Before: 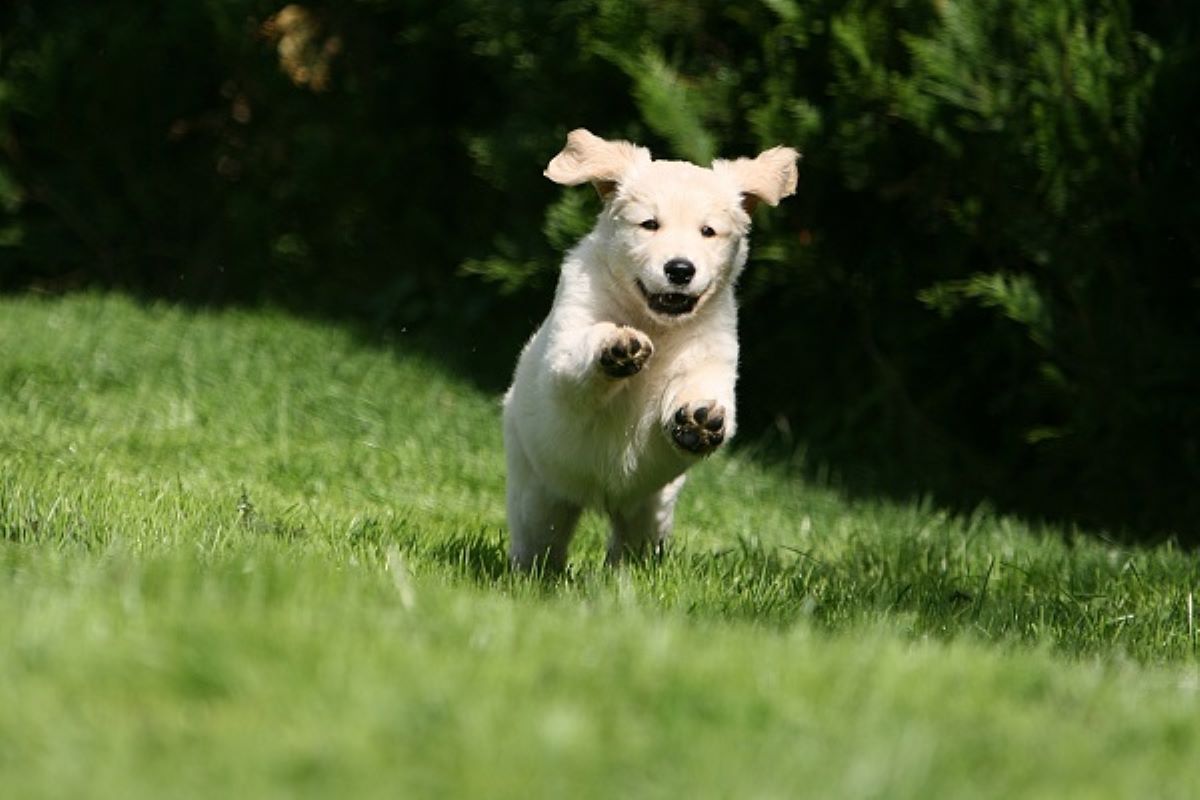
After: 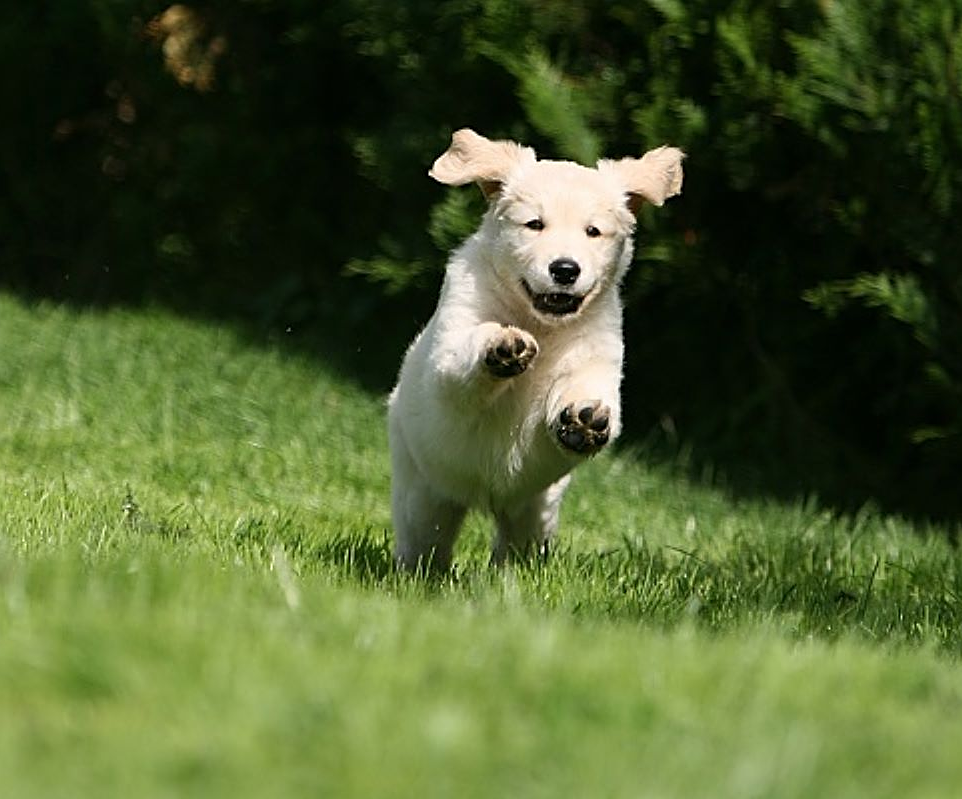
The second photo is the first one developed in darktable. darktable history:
sharpen: on, module defaults
crop and rotate: left 9.597%, right 10.195%
